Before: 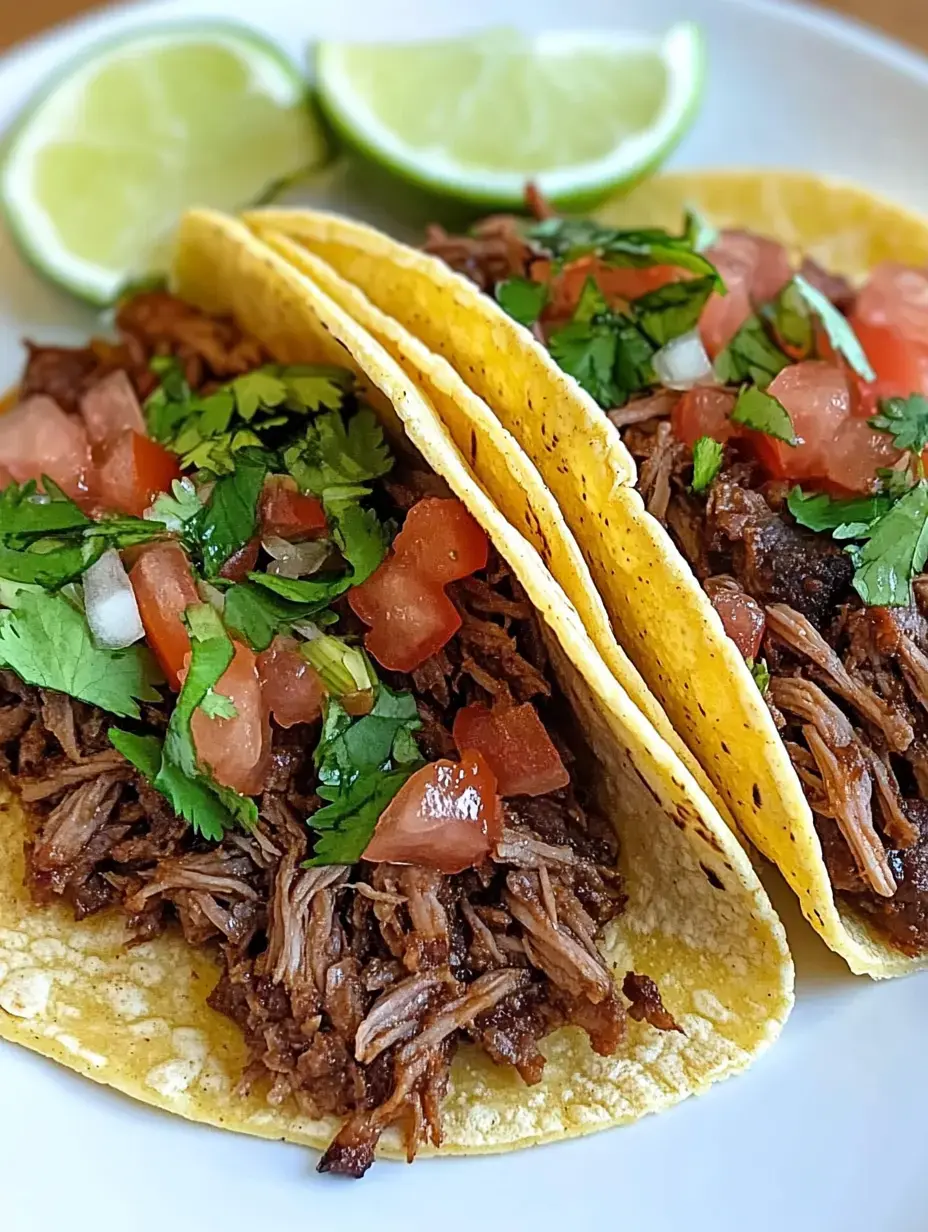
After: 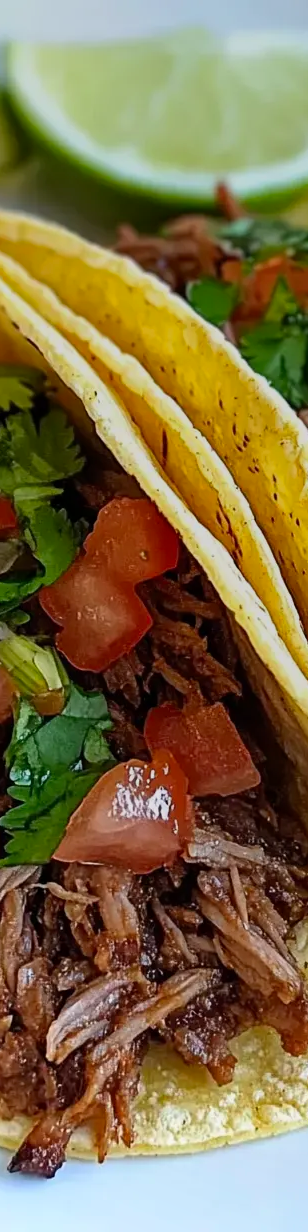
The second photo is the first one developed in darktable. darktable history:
contrast brightness saturation: saturation 0.13
crop: left 33.36%, right 33.36%
graduated density: rotation 5.63°, offset 76.9
